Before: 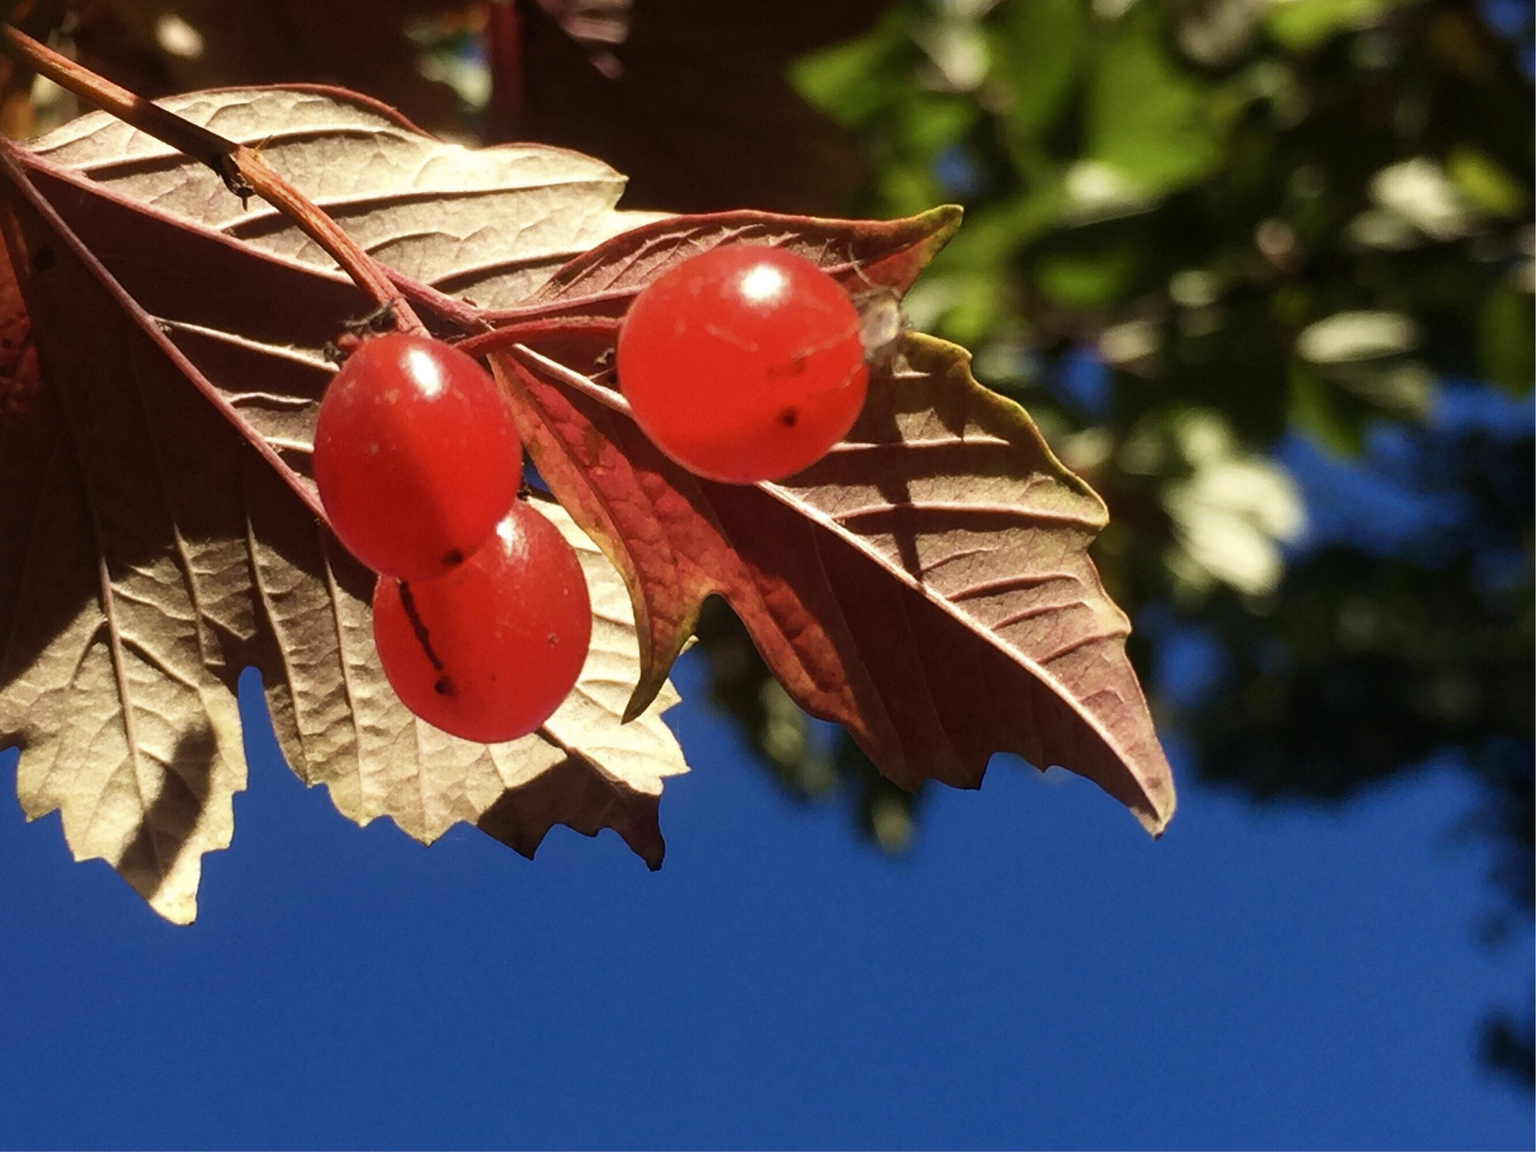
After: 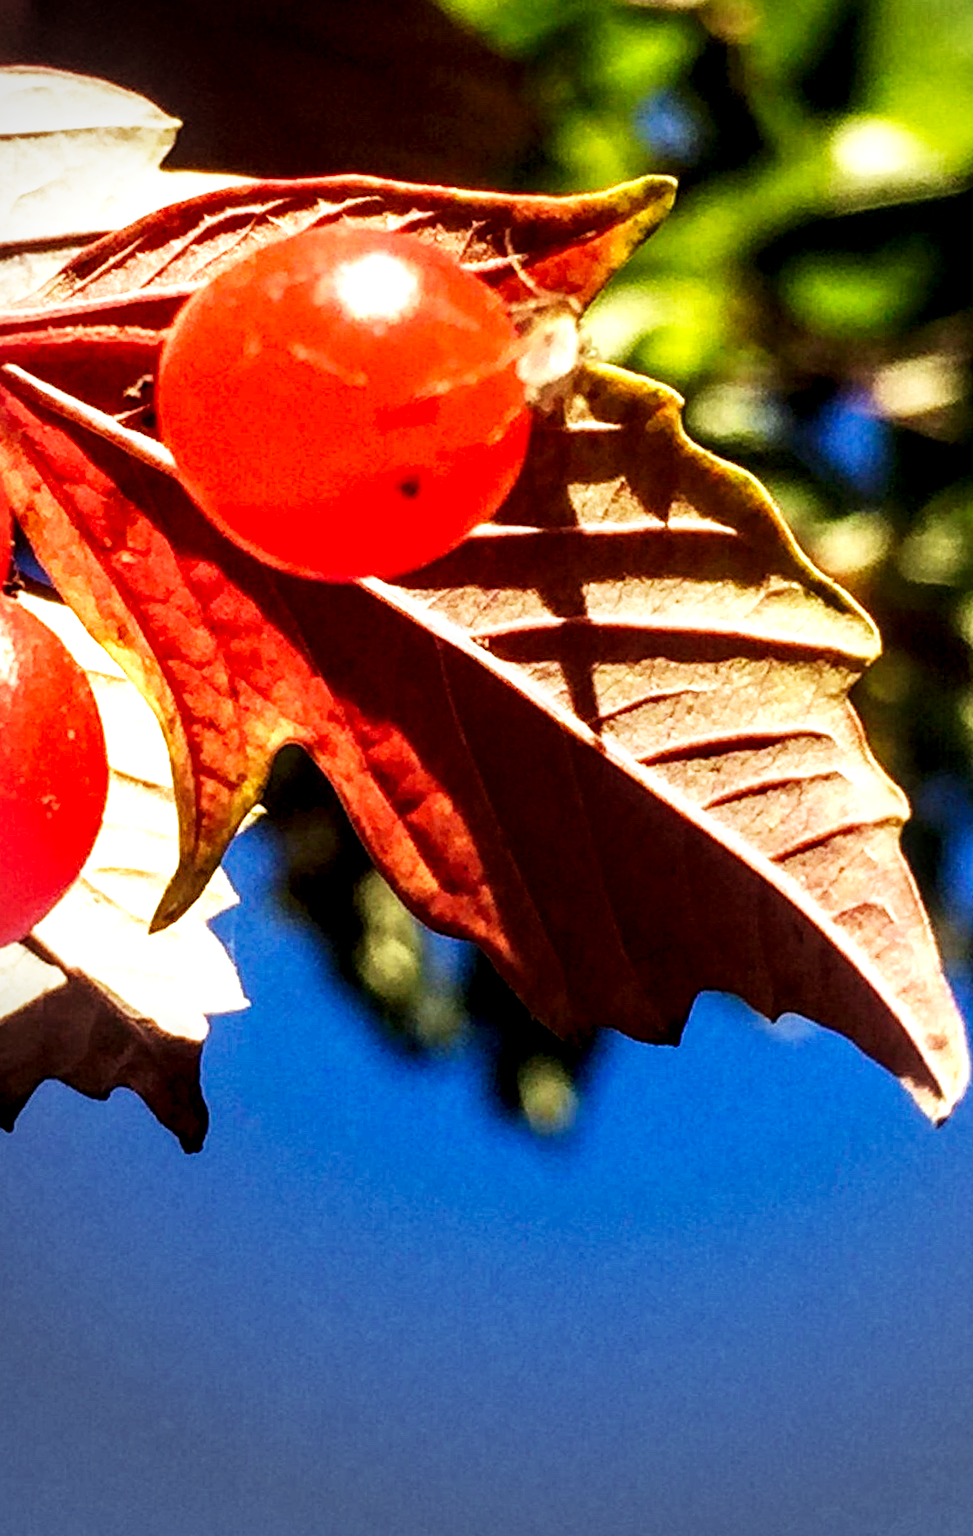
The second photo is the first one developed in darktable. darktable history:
crop: left 33.452%, top 6.025%, right 23.155%
rotate and perspective: rotation 1.57°, crop left 0.018, crop right 0.982, crop top 0.039, crop bottom 0.961
base curve: curves: ch0 [(0, 0) (0.007, 0.004) (0.027, 0.03) (0.046, 0.07) (0.207, 0.54) (0.442, 0.872) (0.673, 0.972) (1, 1)], preserve colors none
local contrast: highlights 60%, shadows 60%, detail 160%
vignetting: fall-off start 73.57%, center (0.22, -0.235)
contrast brightness saturation: saturation -0.05
